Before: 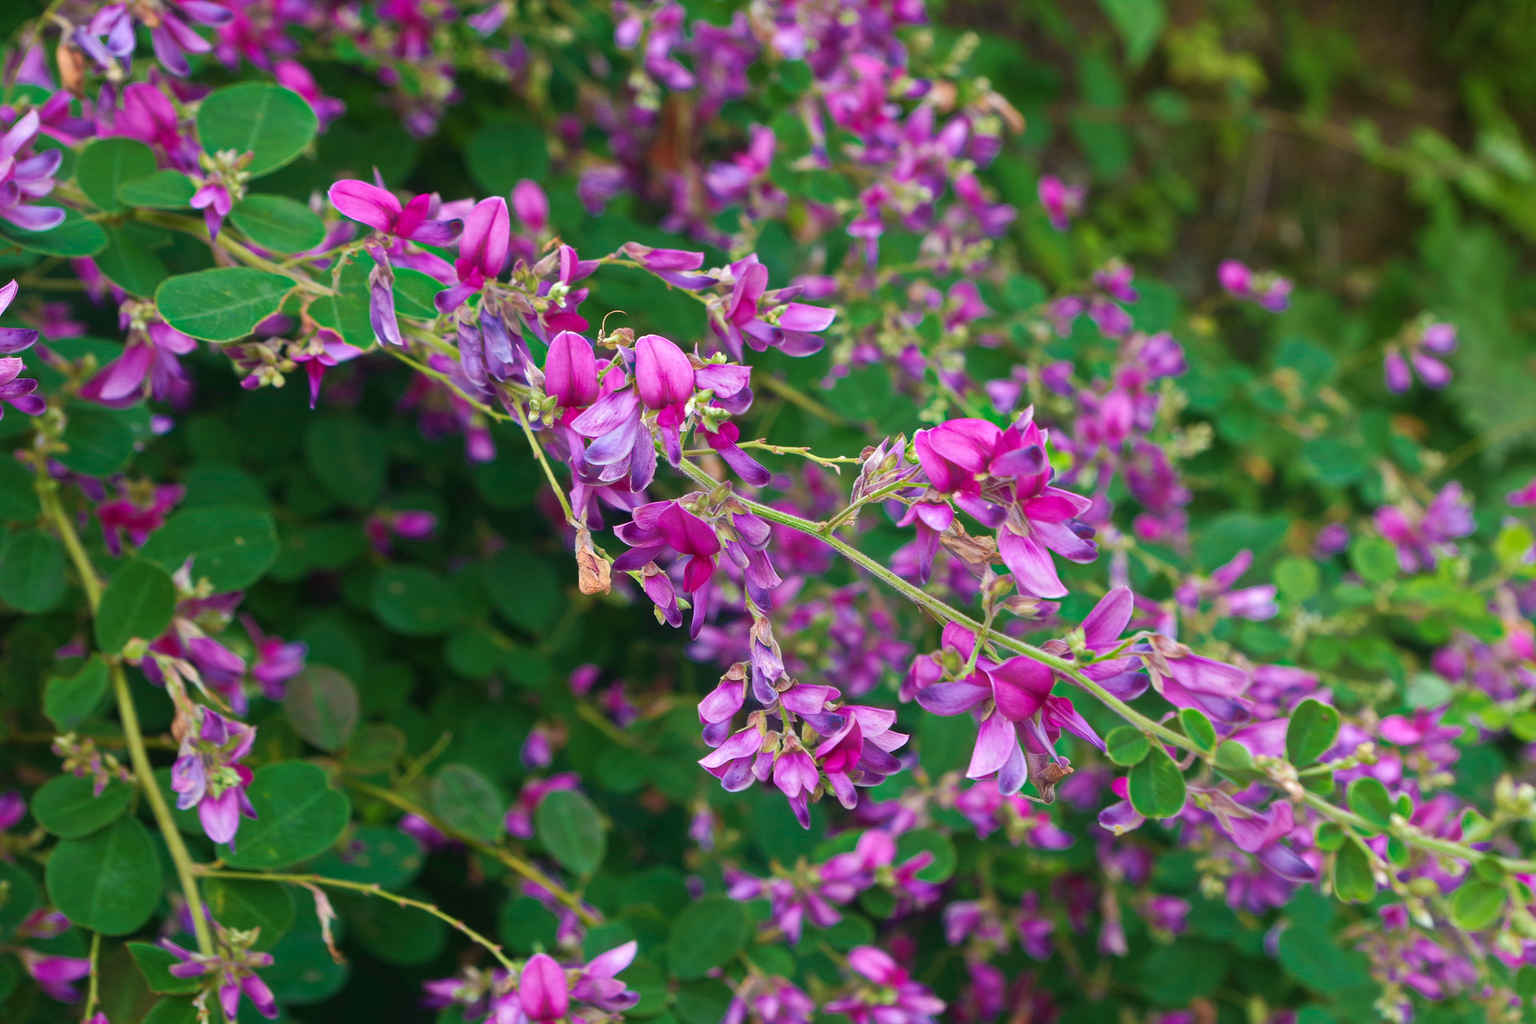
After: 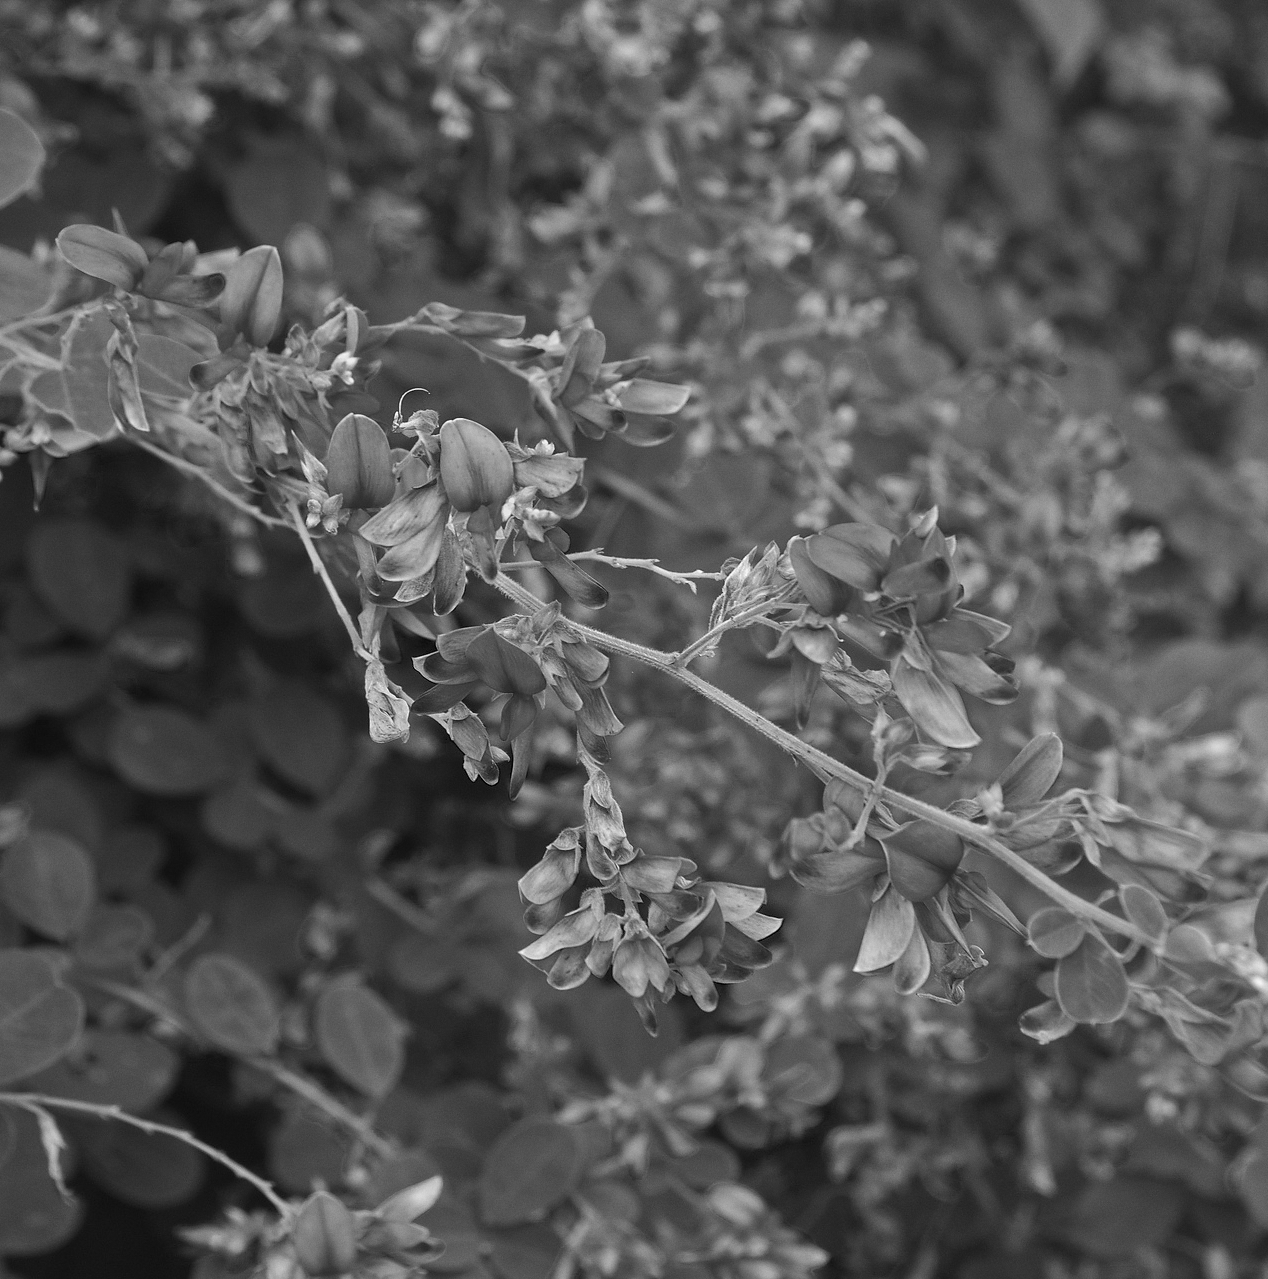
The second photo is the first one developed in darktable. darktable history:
grain: coarseness 0.09 ISO, strength 10%
sharpen: radius 1, threshold 1
monochrome: size 1
crop and rotate: left 18.442%, right 15.508%
color balance rgb: perceptual saturation grading › global saturation 20%, global vibrance 20%
color correction: highlights a* 10.32, highlights b* 14.66, shadows a* -9.59, shadows b* -15.02
